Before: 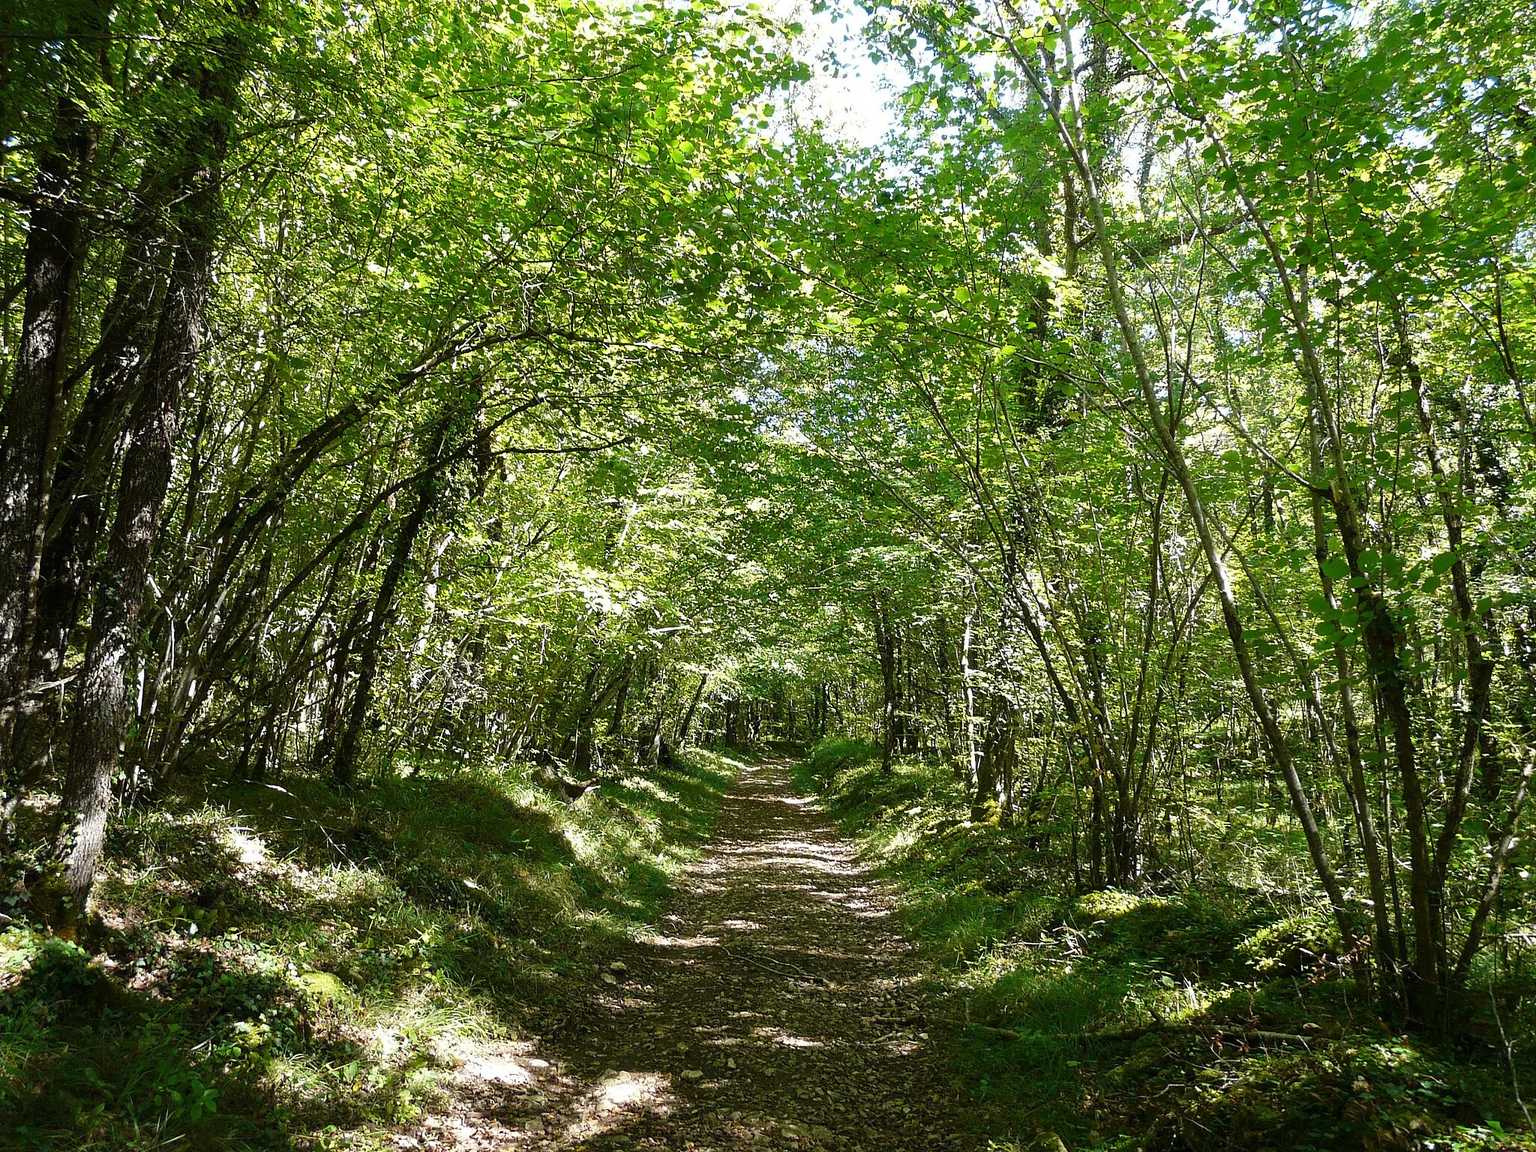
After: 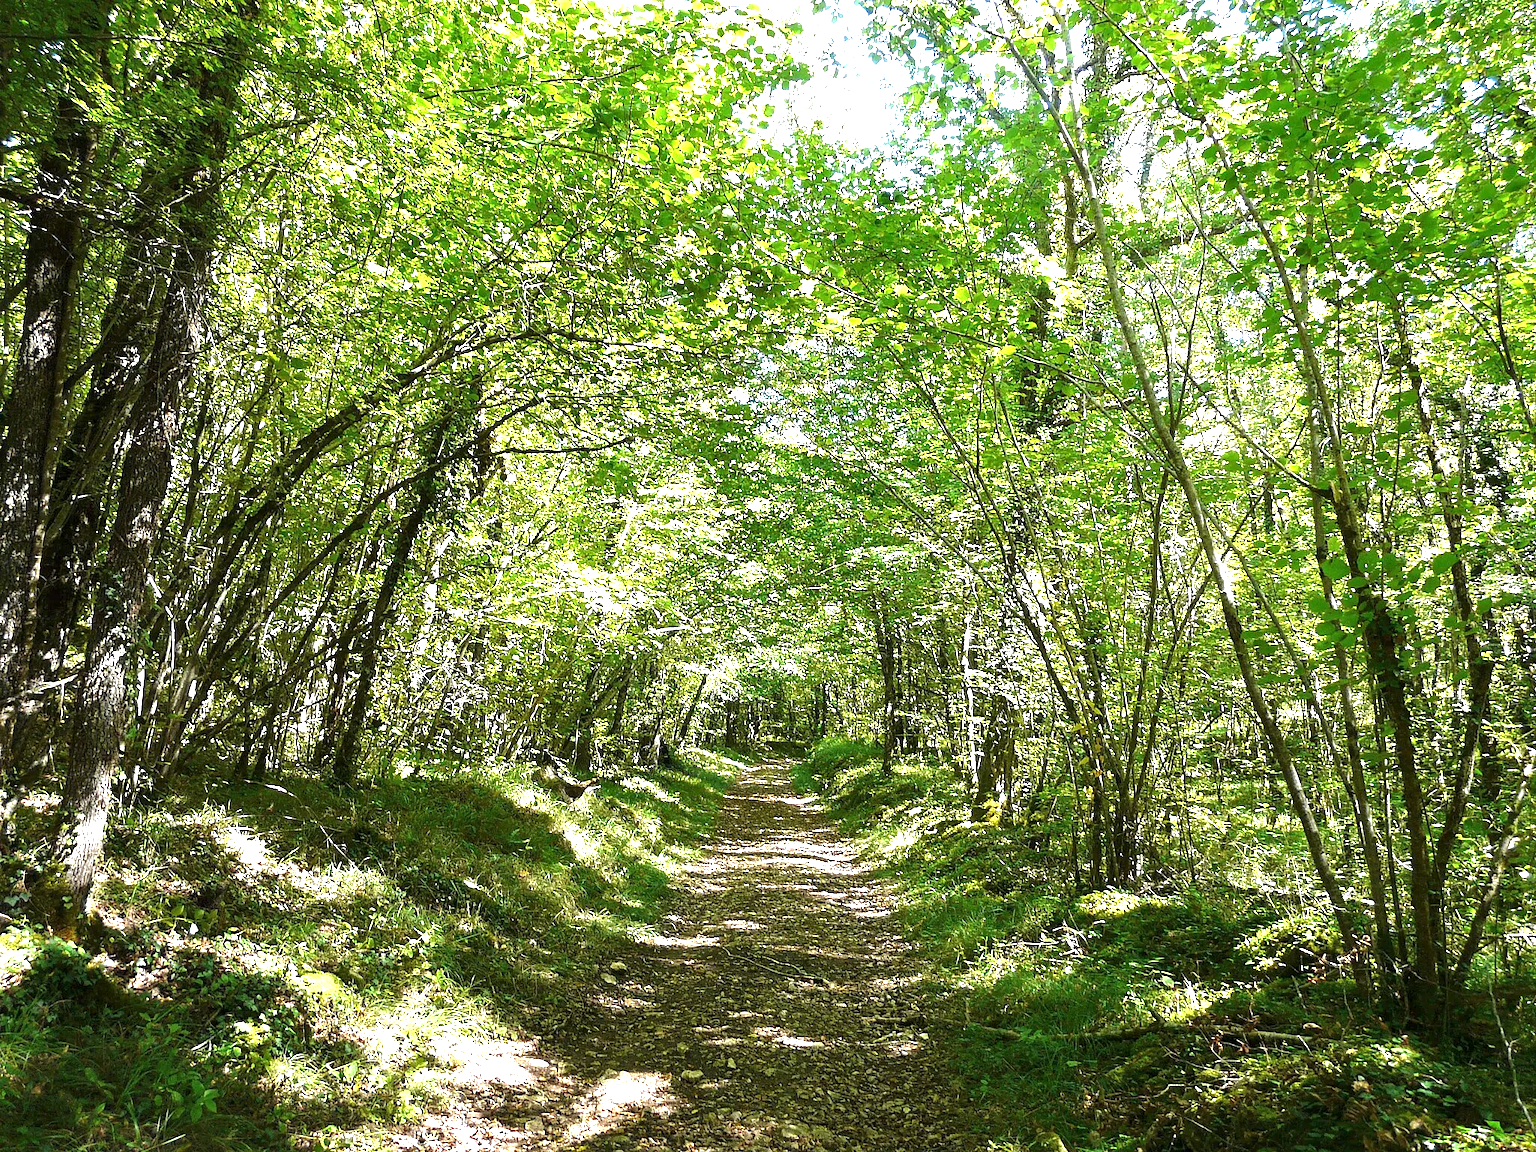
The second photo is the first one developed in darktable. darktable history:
exposure: black level correction 0, exposure 1.2 EV, compensate exposure bias true, compensate highlight preservation false
local contrast: mode bilateral grid, contrast 20, coarseness 49, detail 119%, midtone range 0.2
